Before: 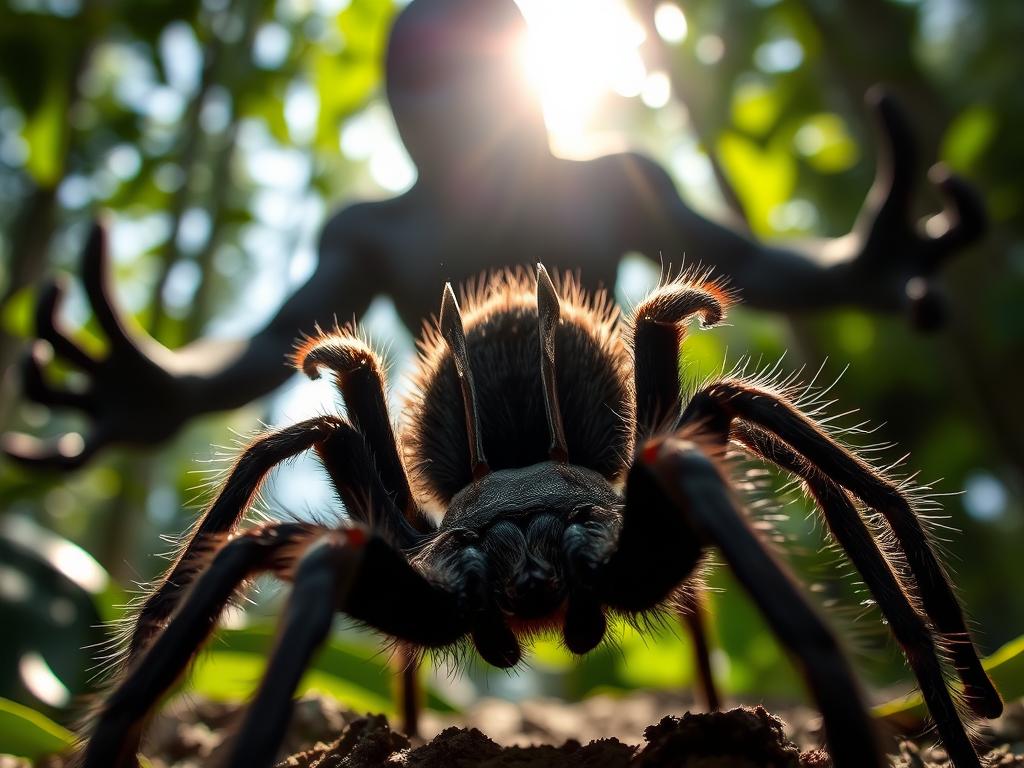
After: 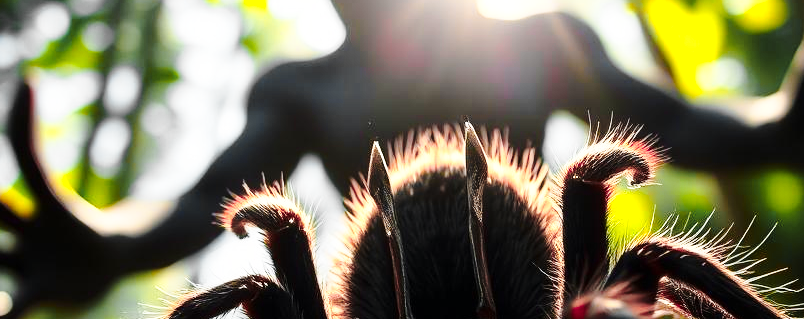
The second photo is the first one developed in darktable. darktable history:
crop: left 7.036%, top 18.398%, right 14.379%, bottom 40.043%
color zones: curves: ch0 [(0.257, 0.558) (0.75, 0.565)]; ch1 [(0.004, 0.857) (0.14, 0.416) (0.257, 0.695) (0.442, 0.032) (0.736, 0.266) (0.891, 0.741)]; ch2 [(0, 0.623) (0.112, 0.436) (0.271, 0.474) (0.516, 0.64) (0.743, 0.286)]
base curve: curves: ch0 [(0, 0) (0.028, 0.03) (0.121, 0.232) (0.46, 0.748) (0.859, 0.968) (1, 1)], preserve colors none
